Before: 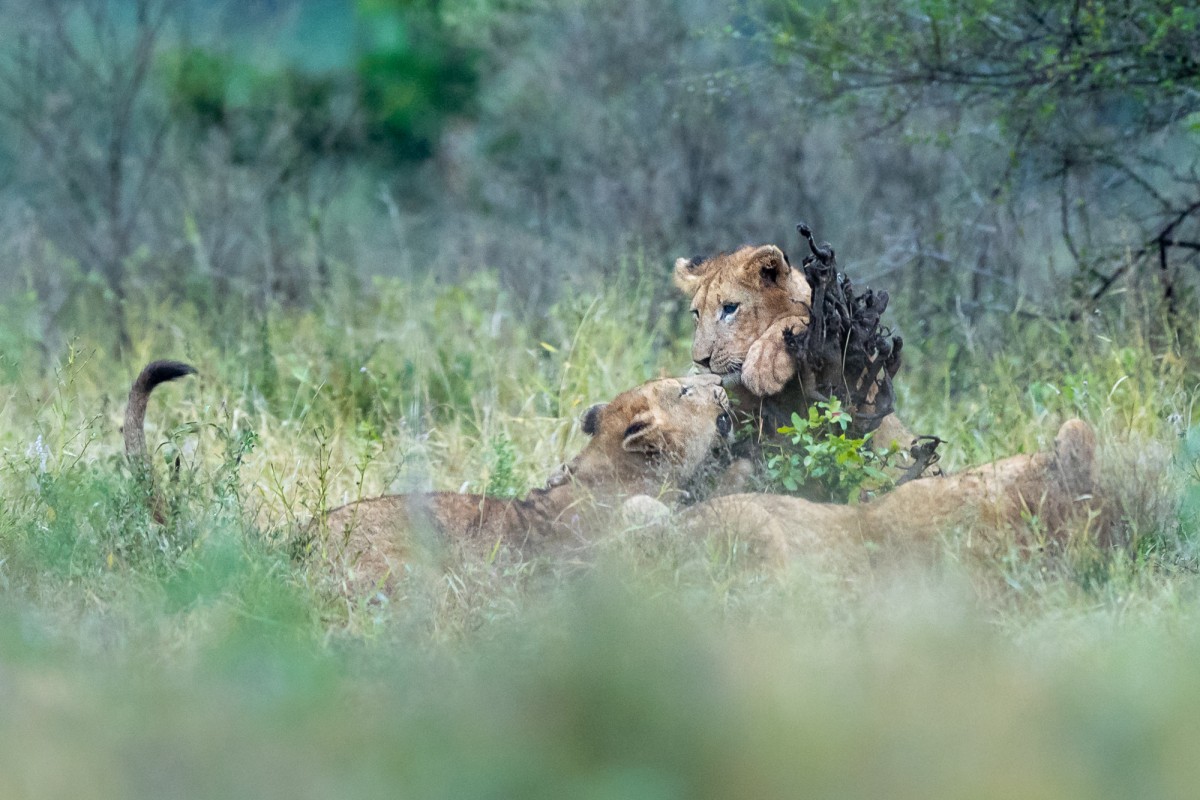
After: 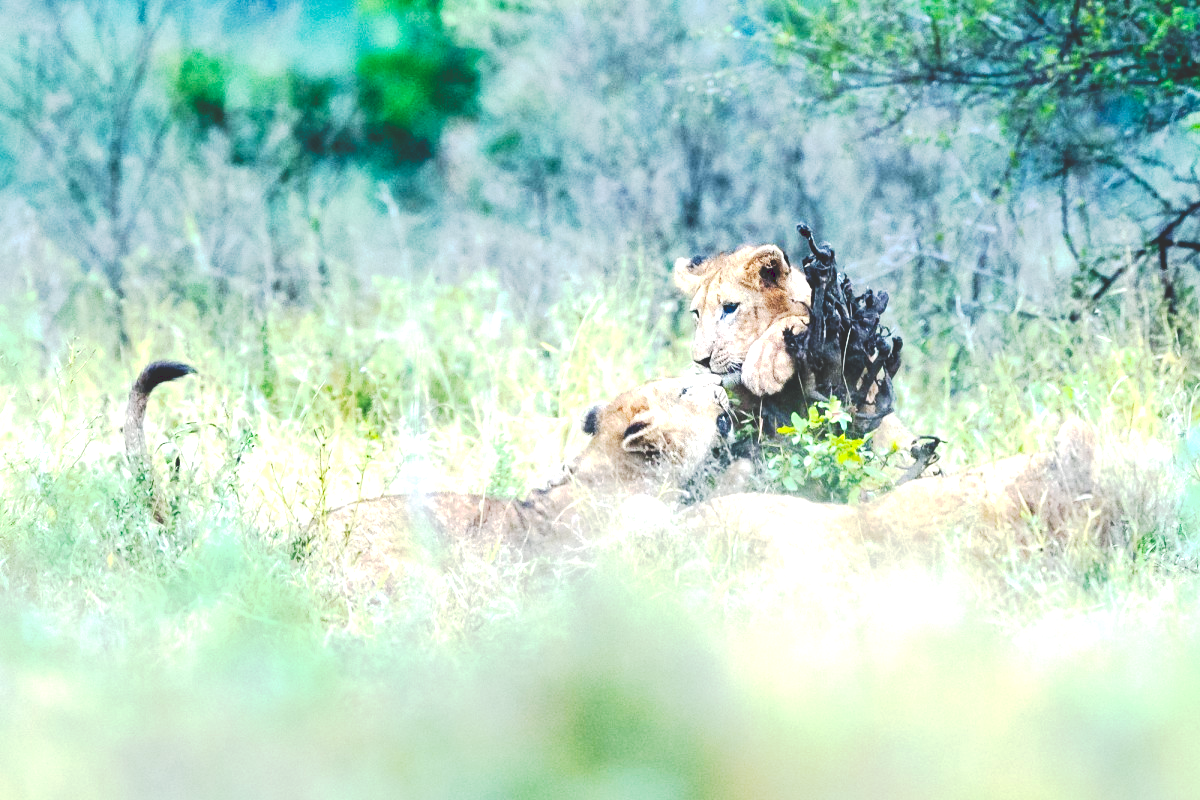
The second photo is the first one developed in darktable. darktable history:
exposure: exposure 1 EV, compensate highlight preservation false
tone curve: curves: ch0 [(0, 0) (0.003, 0.19) (0.011, 0.192) (0.025, 0.192) (0.044, 0.194) (0.069, 0.196) (0.1, 0.197) (0.136, 0.198) (0.177, 0.216) (0.224, 0.236) (0.277, 0.269) (0.335, 0.331) (0.399, 0.418) (0.468, 0.515) (0.543, 0.621) (0.623, 0.725) (0.709, 0.804) (0.801, 0.859) (0.898, 0.913) (1, 1)], preserve colors none
color balance rgb: power › chroma 0.509%, power › hue 215.26°, highlights gain › chroma 0.109%, highlights gain › hue 332.97°, perceptual saturation grading › global saturation 19.999%, perceptual brilliance grading › global brilliance 15.268%, perceptual brilliance grading › shadows -35.482%, contrast -9.725%
